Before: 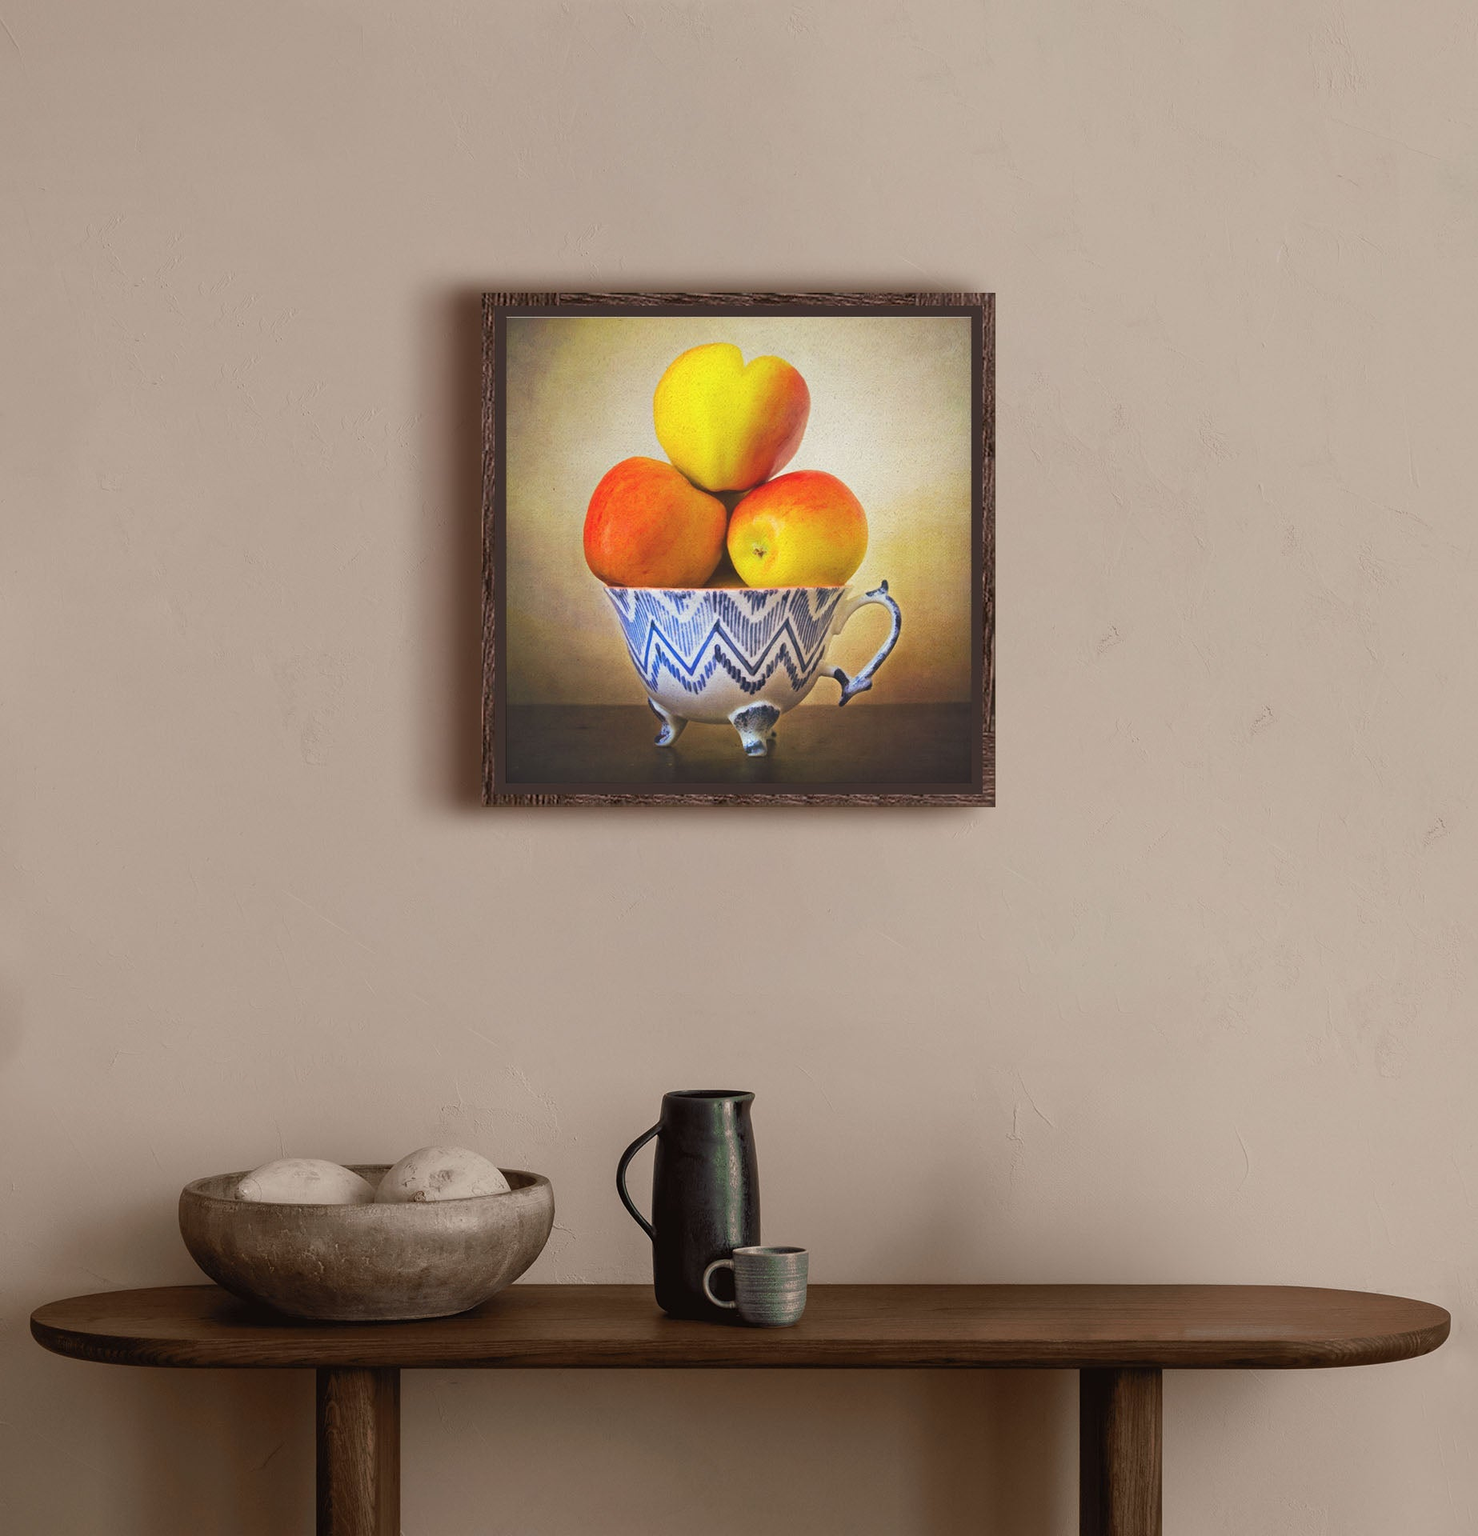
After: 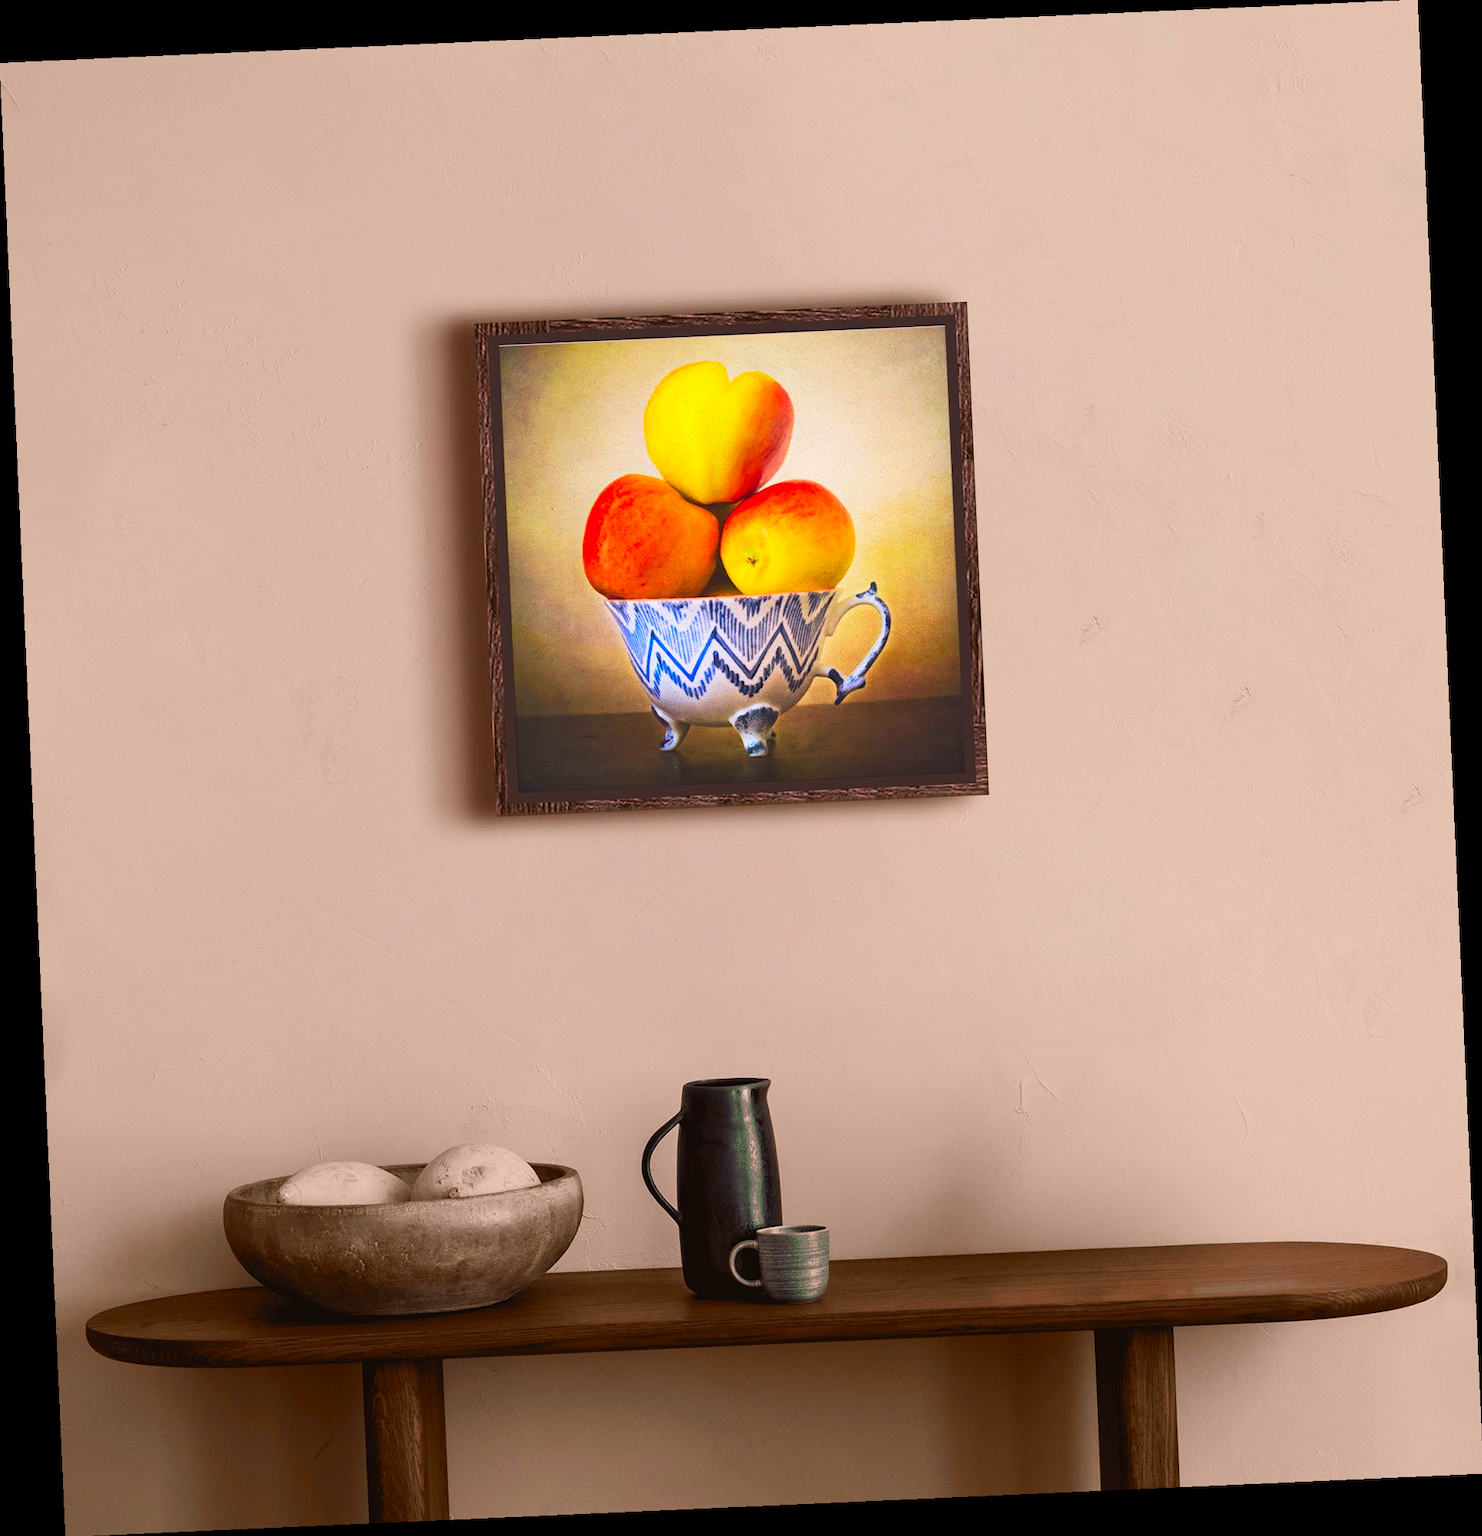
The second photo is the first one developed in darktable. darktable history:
color correction: highlights a* 3.22, highlights b* 1.93, saturation 1.19
rotate and perspective: rotation -2.56°, automatic cropping off
white balance: red 1.004, blue 1.024
contrast brightness saturation: contrast 0.23, brightness 0.1, saturation 0.29
exposure: exposure -0.072 EV, compensate highlight preservation false
